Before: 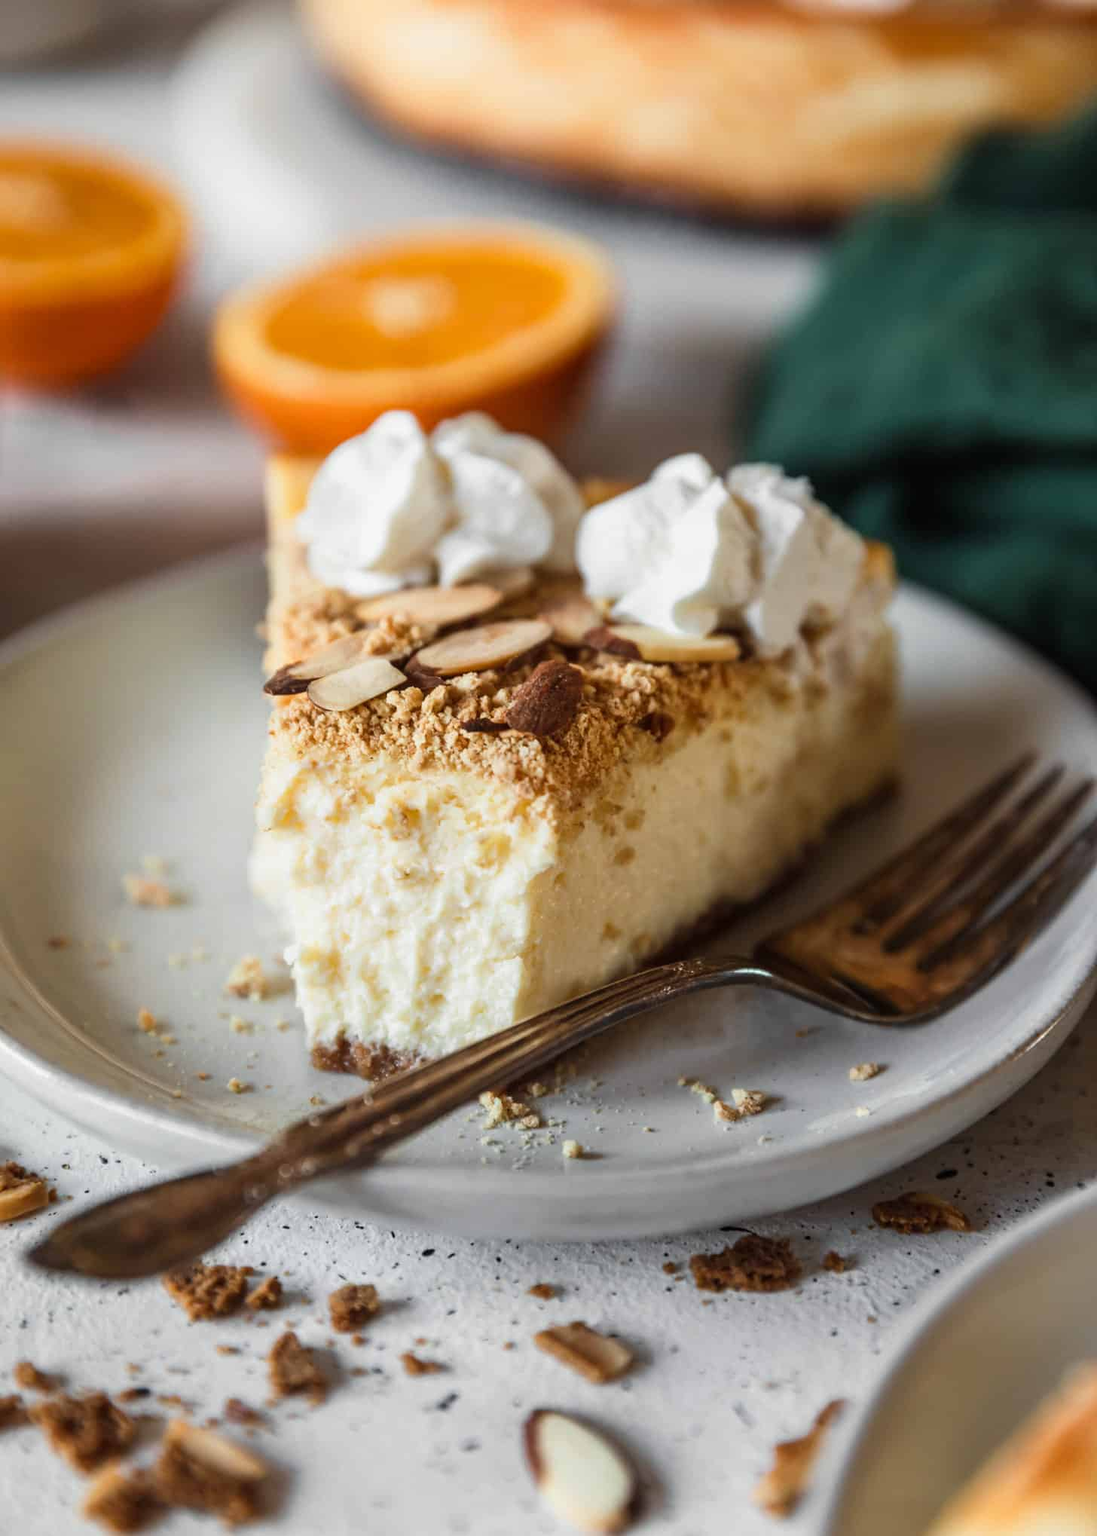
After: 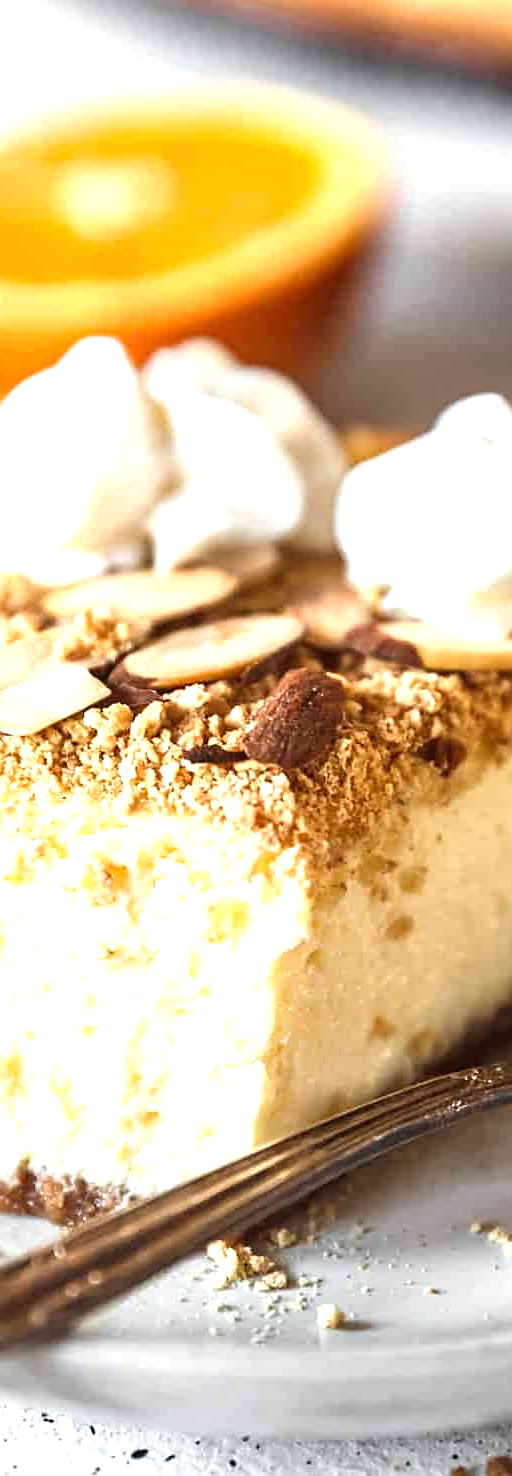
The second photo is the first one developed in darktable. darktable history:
sharpen: on, module defaults
exposure: exposure 1.089 EV, compensate highlight preservation false
crop and rotate: left 29.476%, top 10.214%, right 35.32%, bottom 17.333%
